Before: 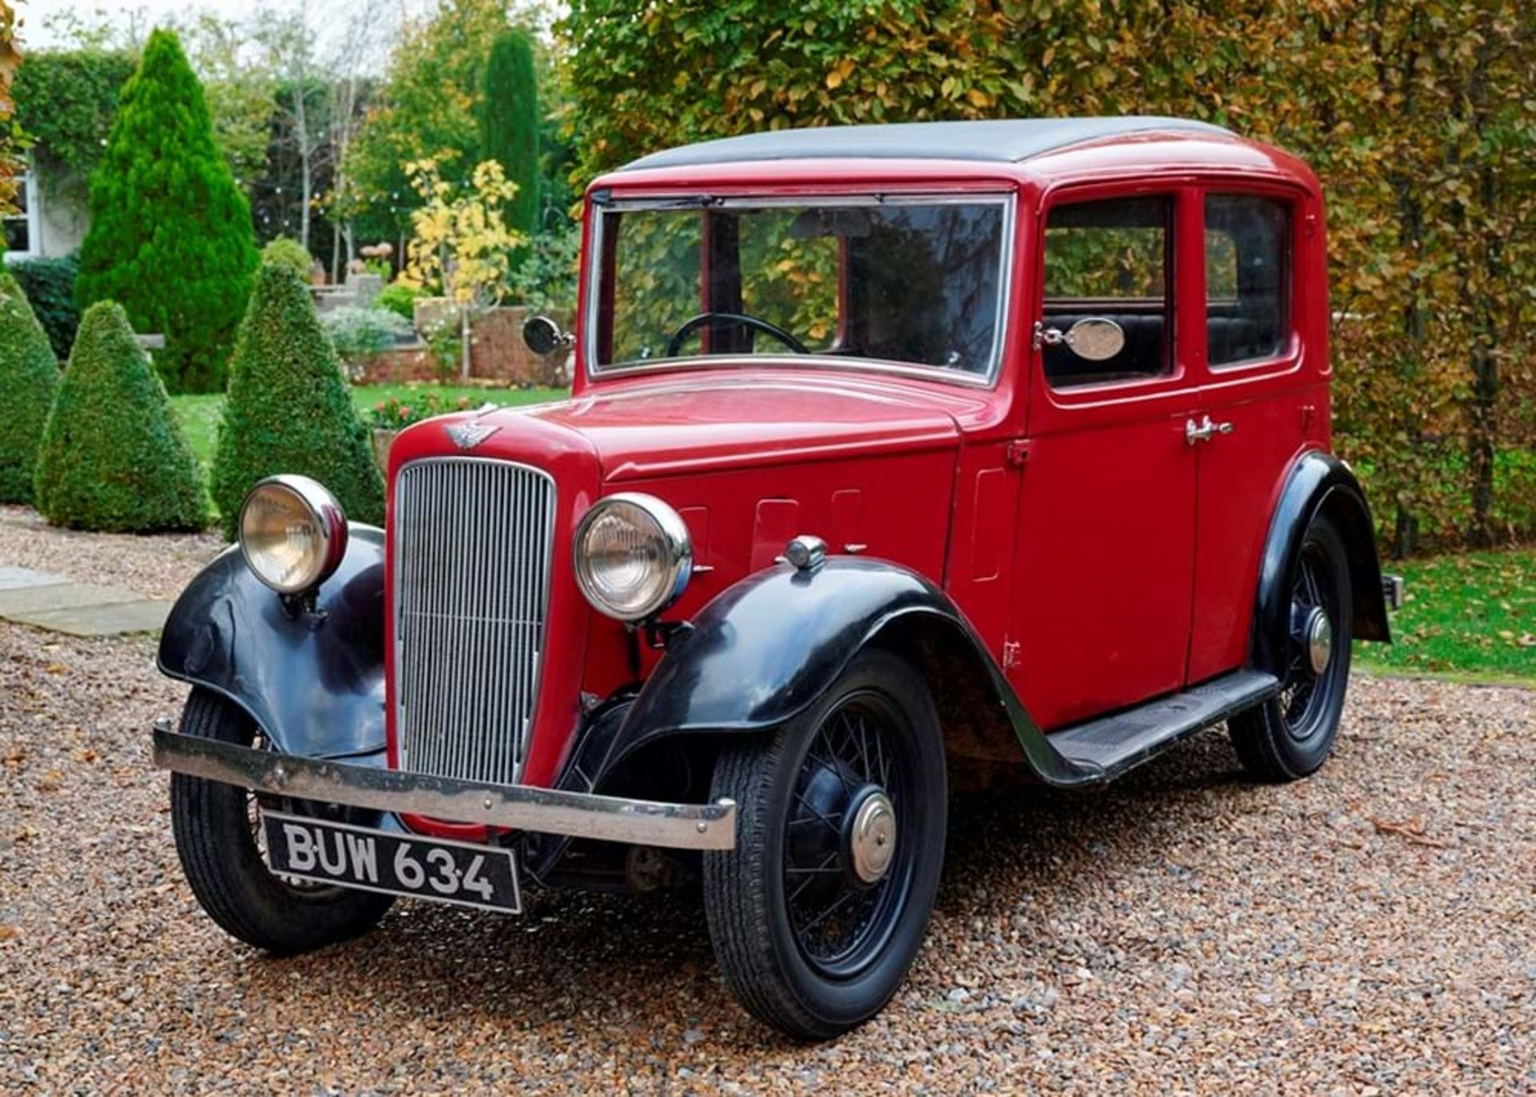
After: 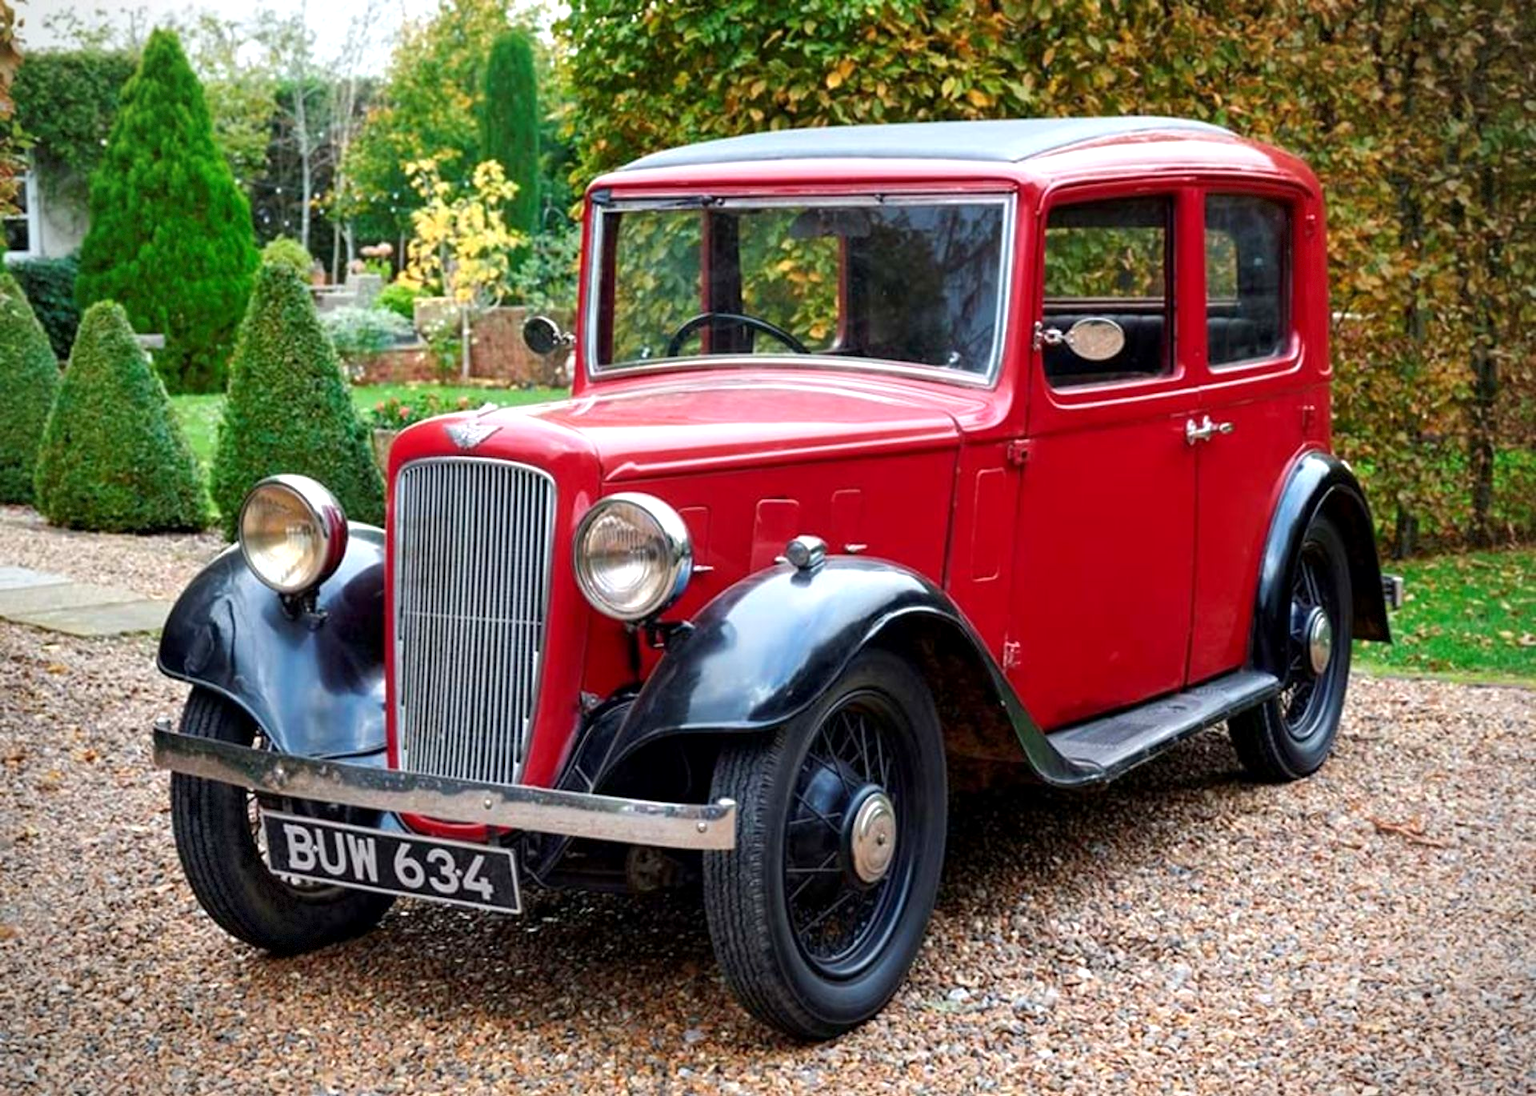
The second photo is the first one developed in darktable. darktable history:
vignetting: brightness -0.425, saturation -0.194, width/height ratio 1.098, dithering 8-bit output
exposure: black level correction 0.001, exposure 0.498 EV, compensate highlight preservation false
